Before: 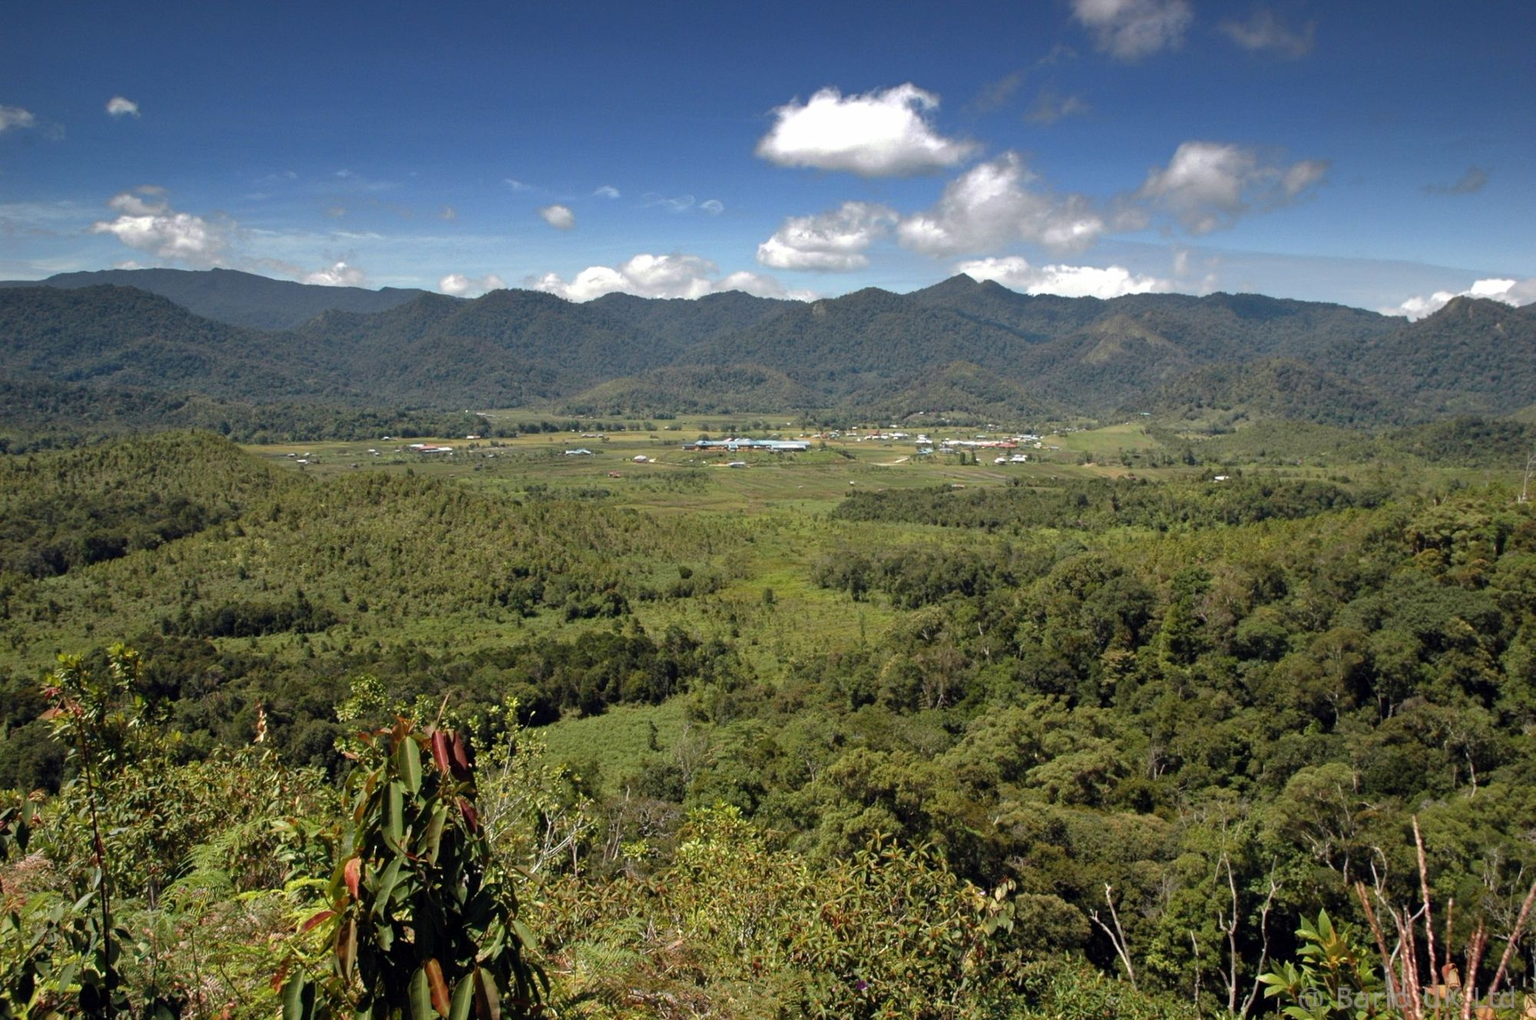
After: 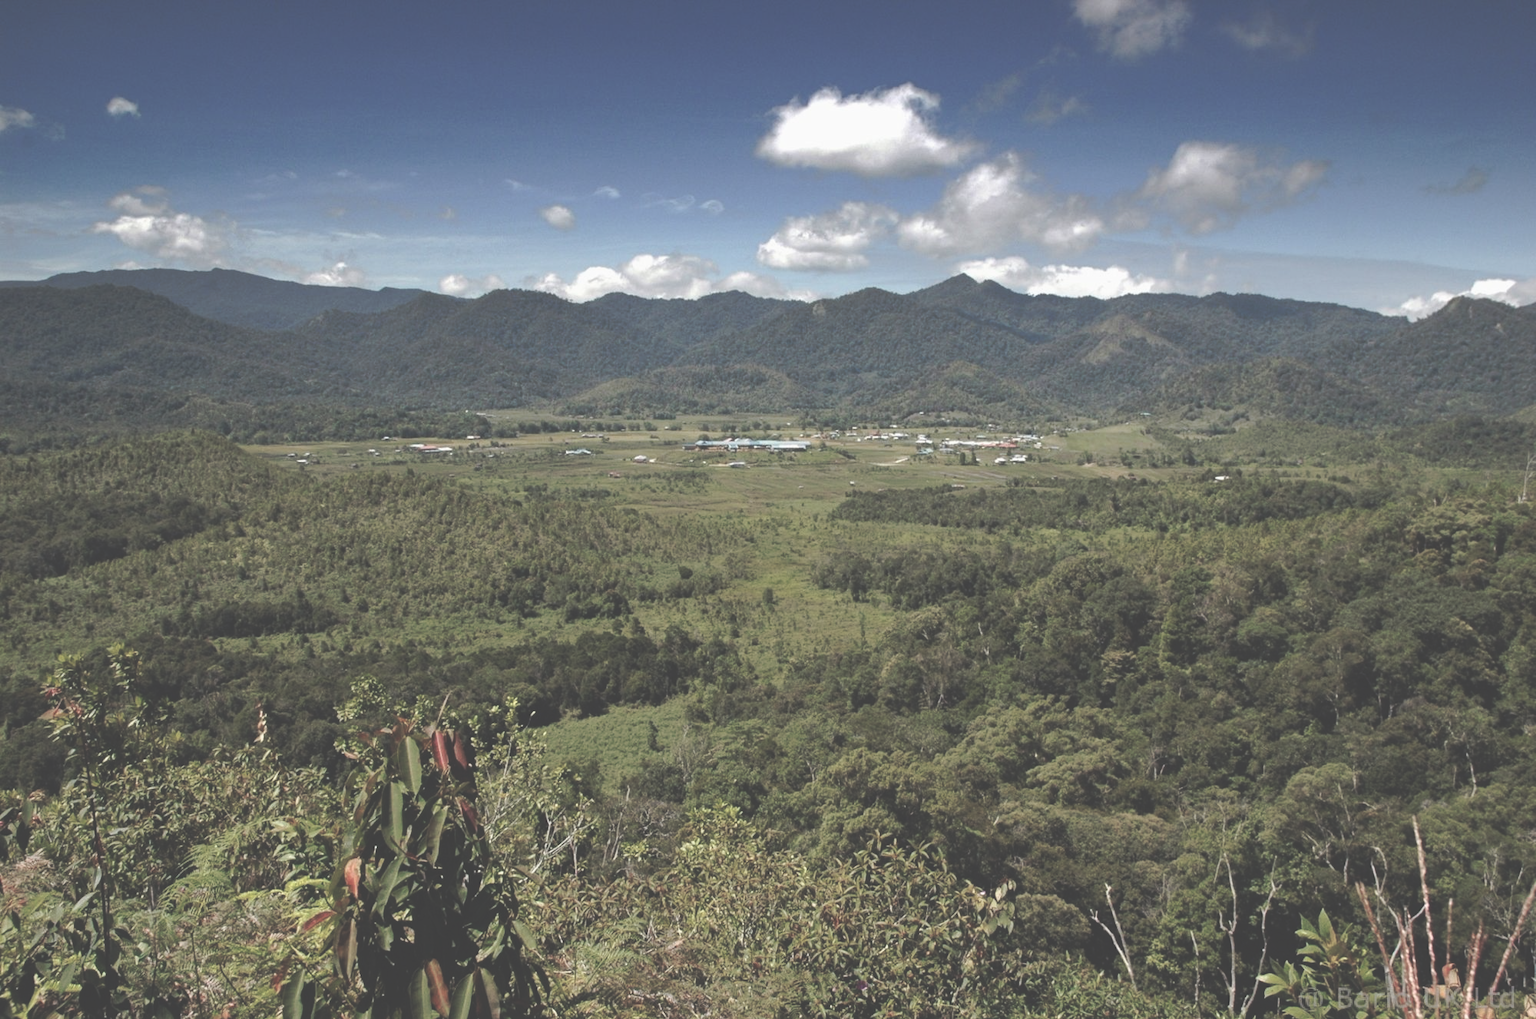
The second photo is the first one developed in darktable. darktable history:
color balance: output saturation 110%
exposure: black level correction -0.062, exposure -0.05 EV, compensate highlight preservation false
tone curve: curves: ch0 [(0, 0) (0.003, 0.003) (0.011, 0.01) (0.025, 0.023) (0.044, 0.042) (0.069, 0.065) (0.1, 0.094) (0.136, 0.128) (0.177, 0.167) (0.224, 0.211) (0.277, 0.261) (0.335, 0.315) (0.399, 0.375) (0.468, 0.441) (0.543, 0.543) (0.623, 0.623) (0.709, 0.709) (0.801, 0.801) (0.898, 0.898) (1, 1)], preserve colors none
color zones: curves: ch0 [(0, 0.559) (0.153, 0.551) (0.229, 0.5) (0.429, 0.5) (0.571, 0.5) (0.714, 0.5) (0.857, 0.5) (1, 0.559)]; ch1 [(0, 0.417) (0.112, 0.336) (0.213, 0.26) (0.429, 0.34) (0.571, 0.35) (0.683, 0.331) (0.857, 0.344) (1, 0.417)]
